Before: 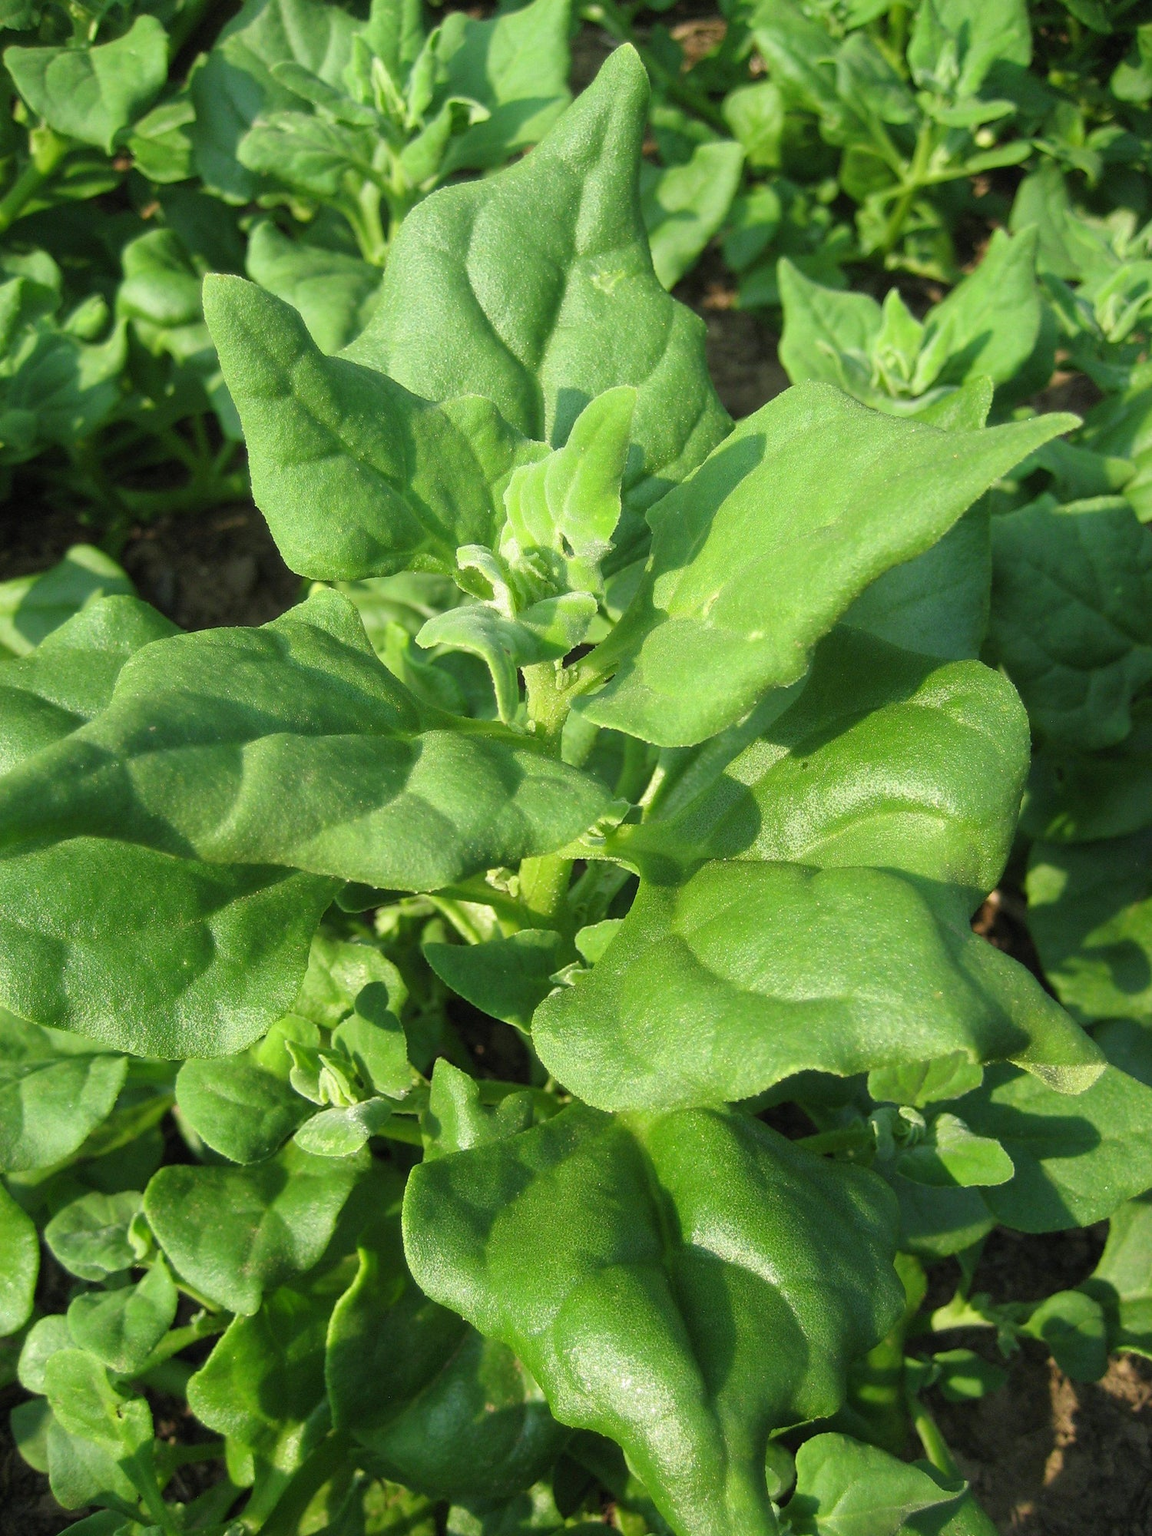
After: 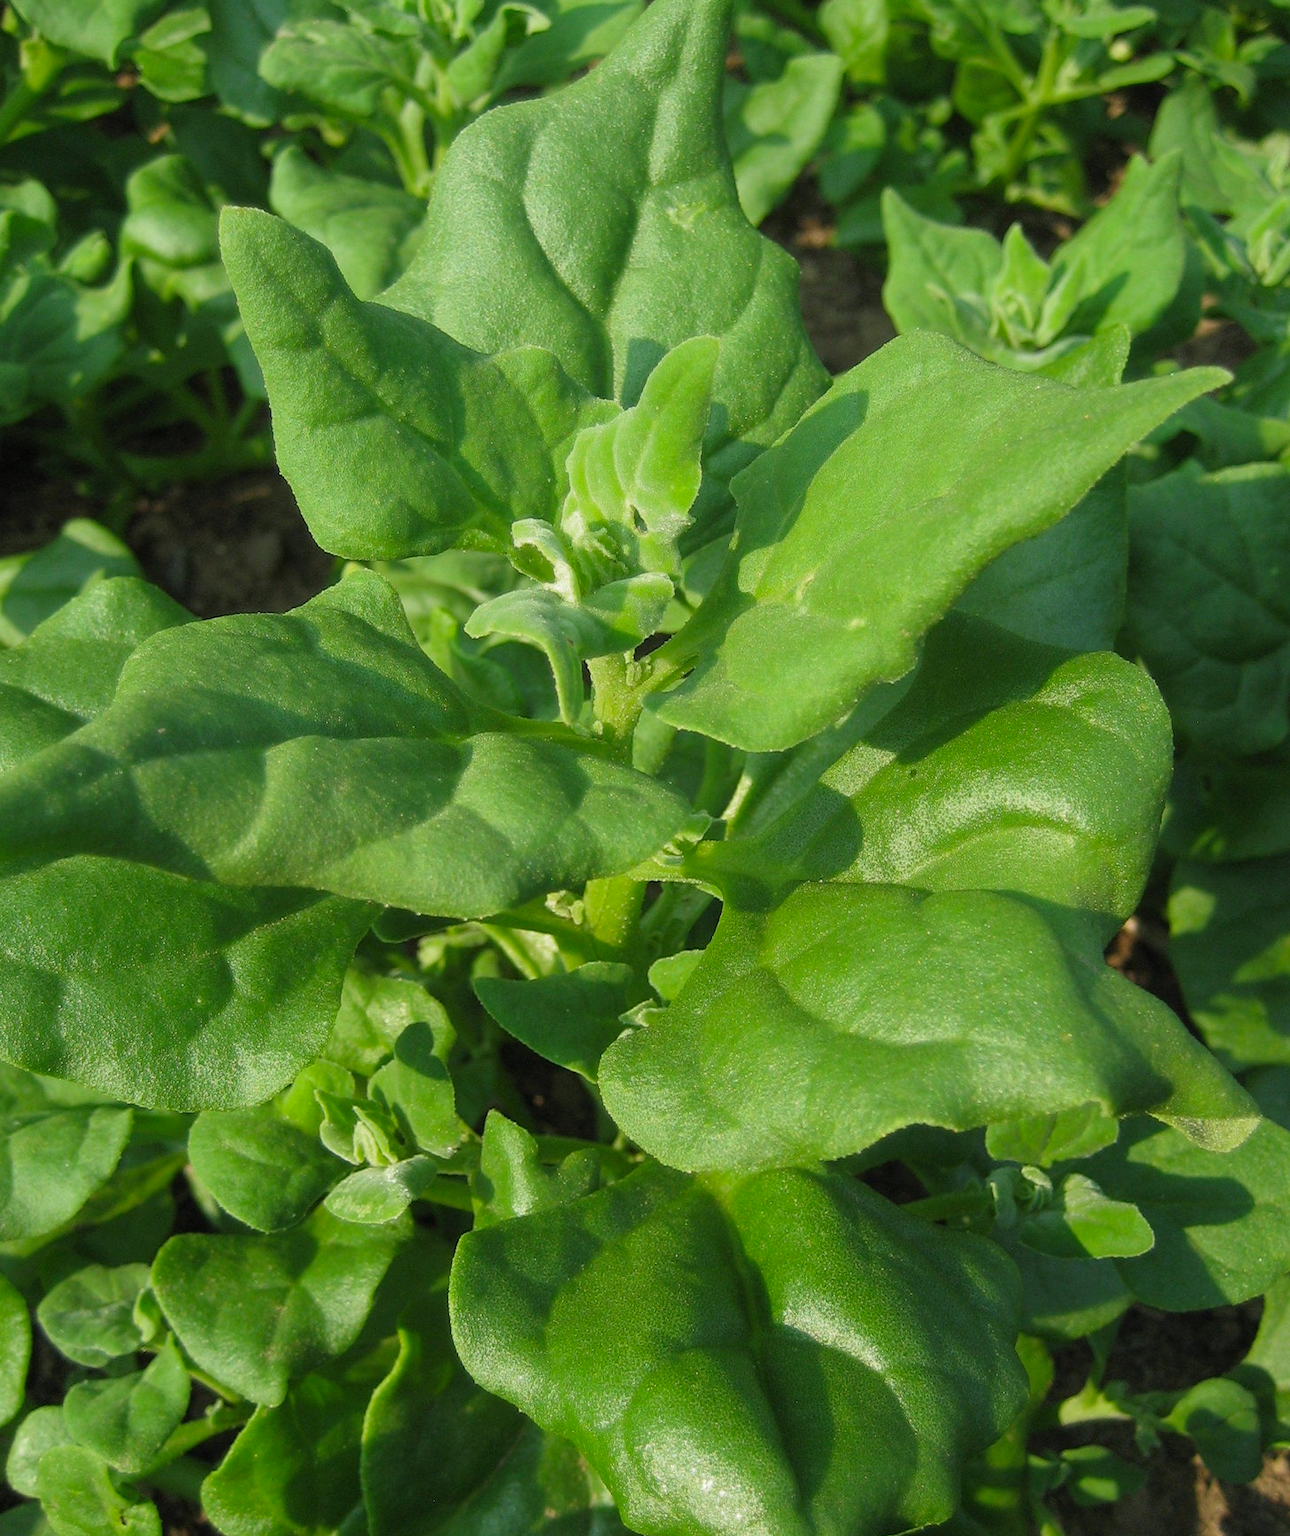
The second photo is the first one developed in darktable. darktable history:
crop: left 1.096%, top 6.167%, right 1.575%, bottom 6.991%
color zones: curves: ch0 [(0.203, 0.433) (0.607, 0.517) (0.697, 0.696) (0.705, 0.897)]
base curve: preserve colors none
